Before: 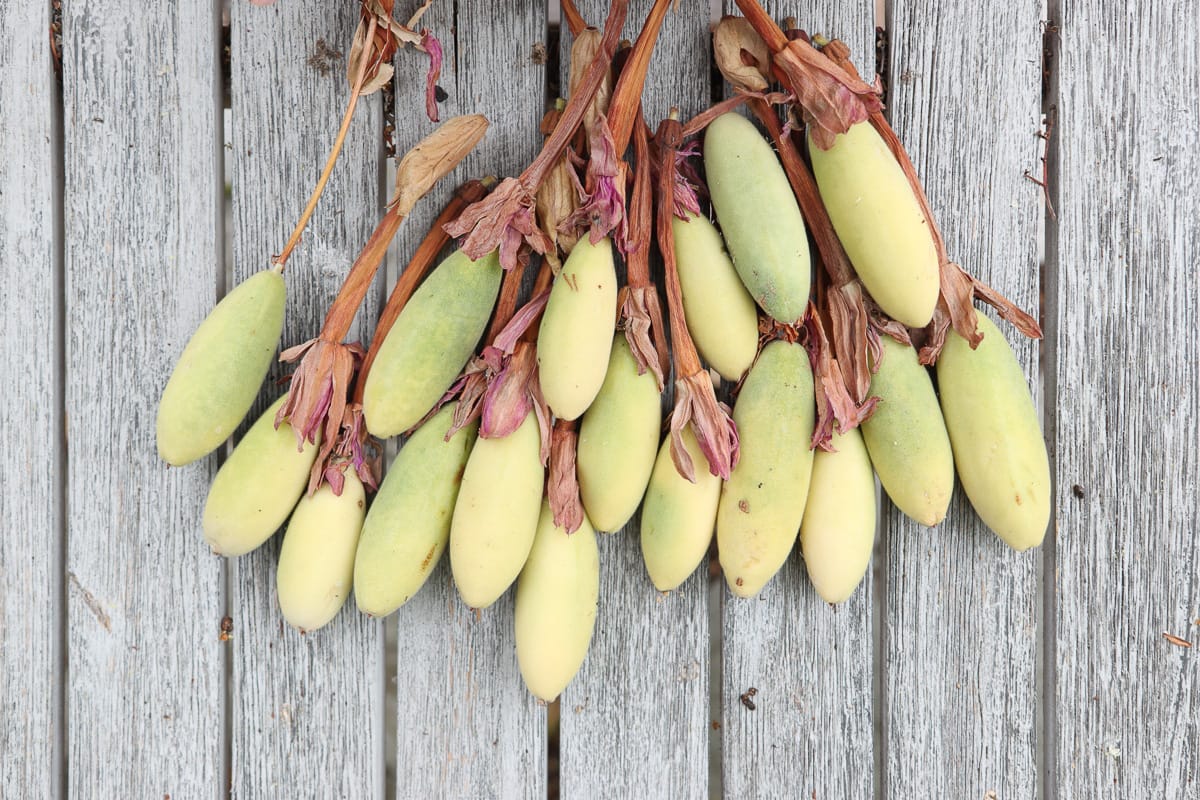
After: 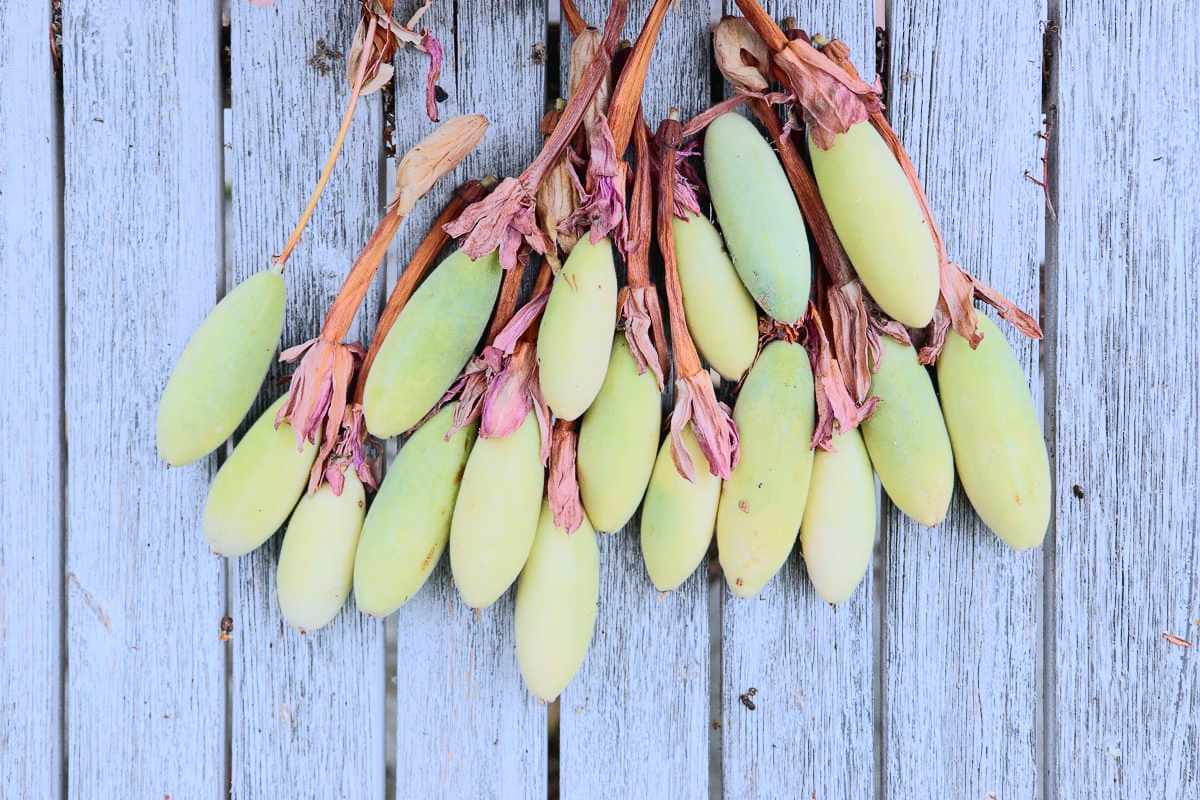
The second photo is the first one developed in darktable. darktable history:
tone curve: curves: ch0 [(0, 0.017) (0.091, 0.046) (0.298, 0.287) (0.439, 0.482) (0.64, 0.729) (0.785, 0.817) (0.995, 0.917)]; ch1 [(0, 0) (0.384, 0.365) (0.463, 0.447) (0.486, 0.474) (0.503, 0.497) (0.526, 0.52) (0.555, 0.564) (0.578, 0.595) (0.638, 0.644) (0.766, 0.773) (1, 1)]; ch2 [(0, 0) (0.374, 0.344) (0.449, 0.434) (0.501, 0.501) (0.528, 0.519) (0.569, 0.589) (0.61, 0.646) (0.666, 0.688) (1, 1)], color space Lab, independent channels, preserve colors none
color calibration: illuminant custom, x 0.373, y 0.388, temperature 4269.97 K
